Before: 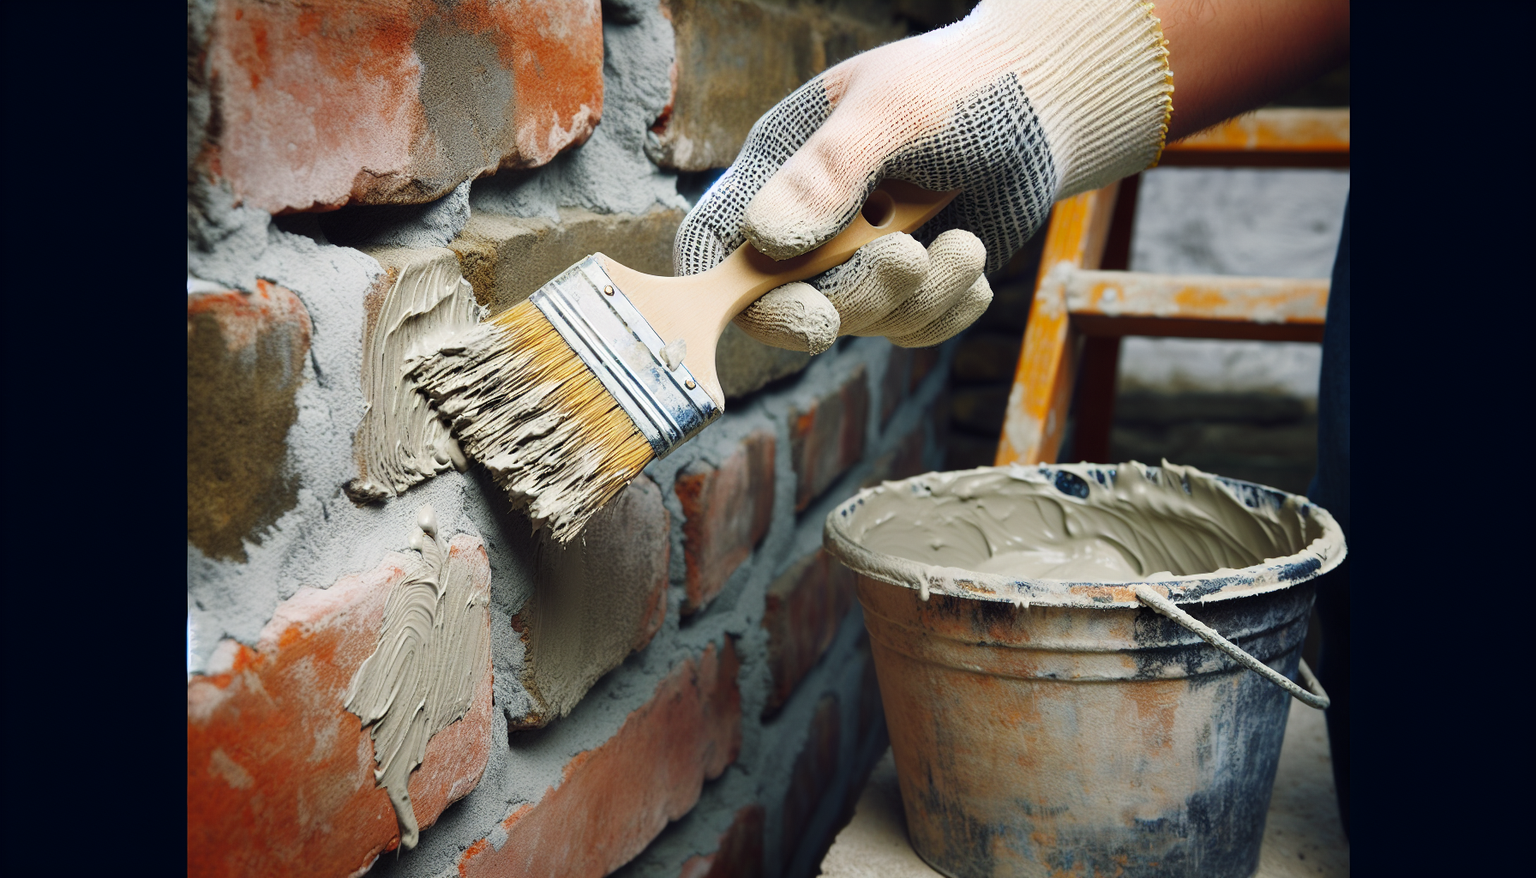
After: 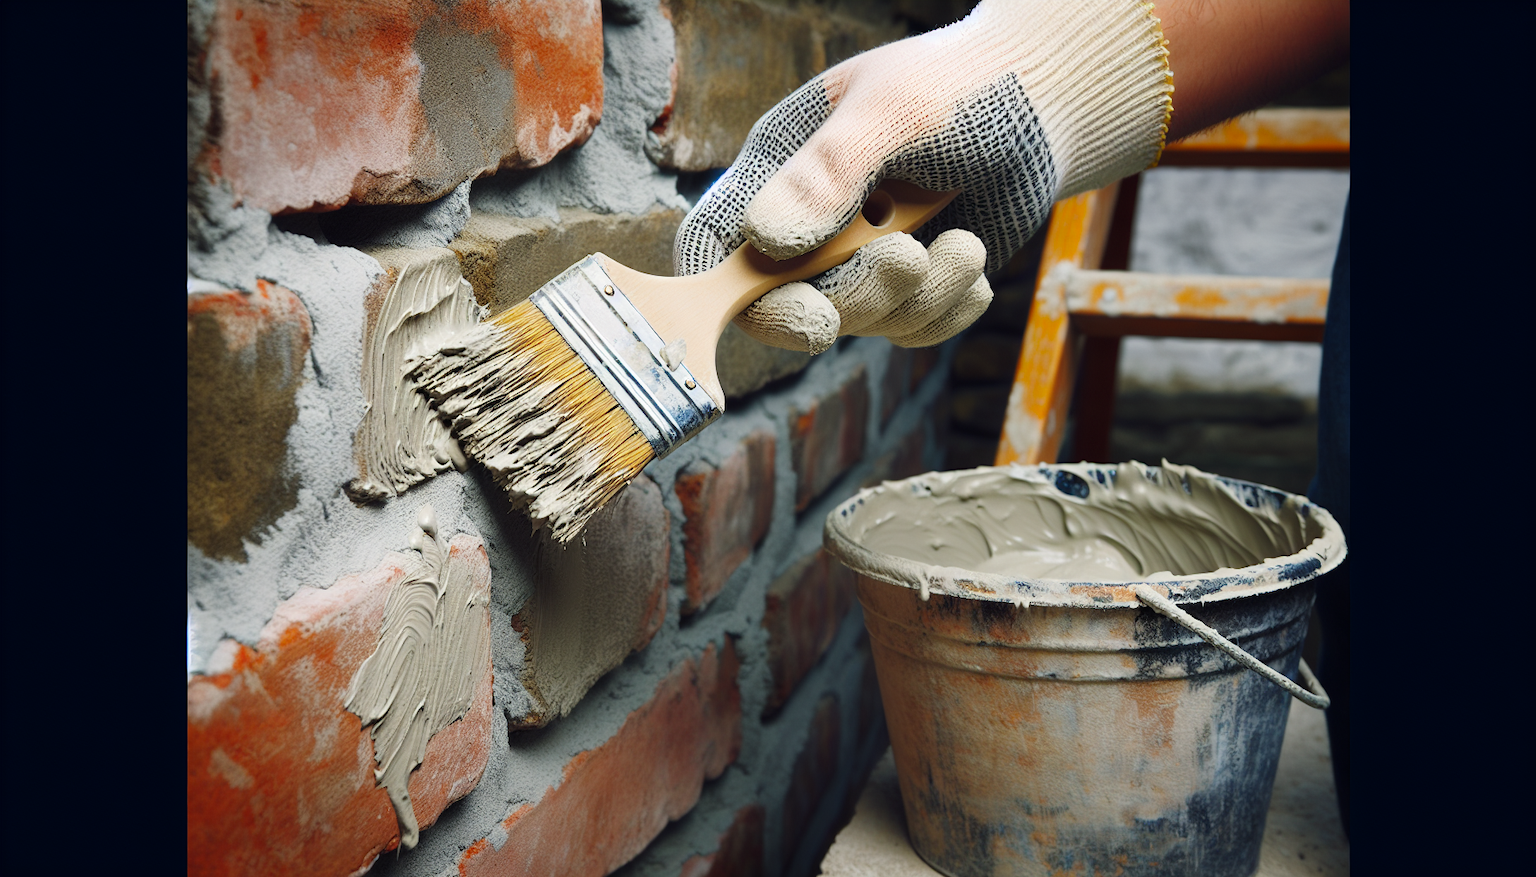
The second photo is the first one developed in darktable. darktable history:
vignetting: fall-off start 116.67%, fall-off radius 59.26%, brightness -0.31, saturation -0.056
vibrance: on, module defaults
